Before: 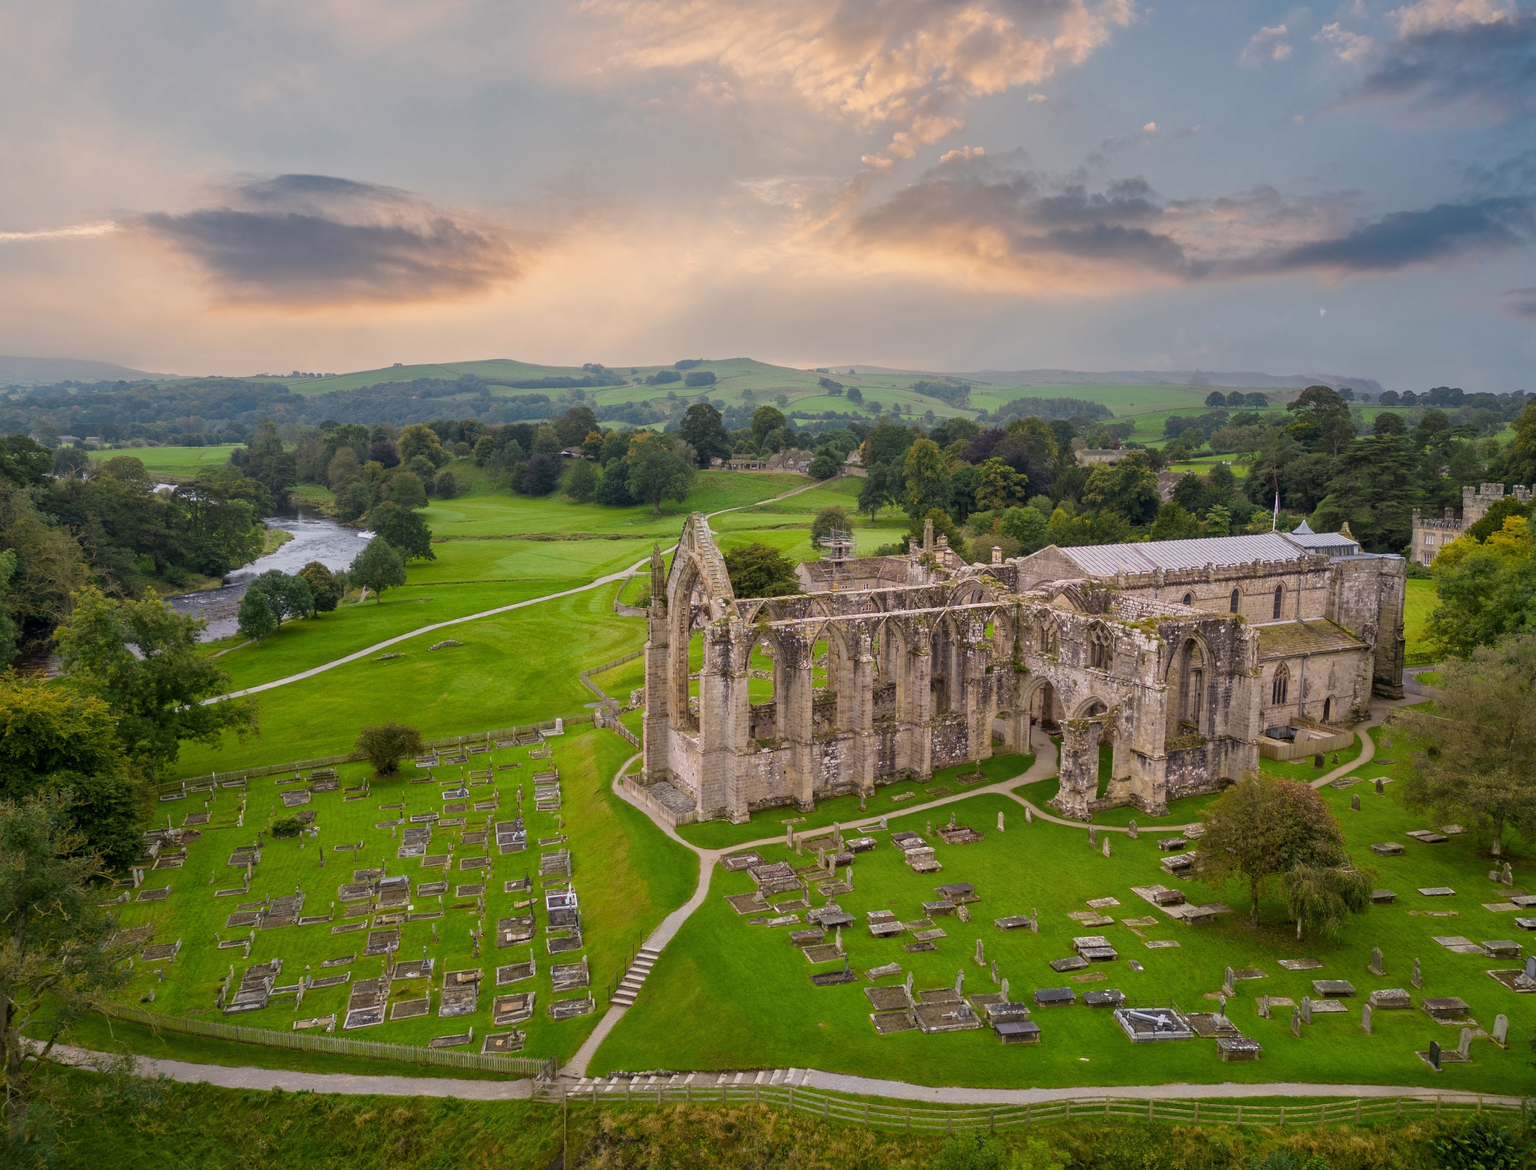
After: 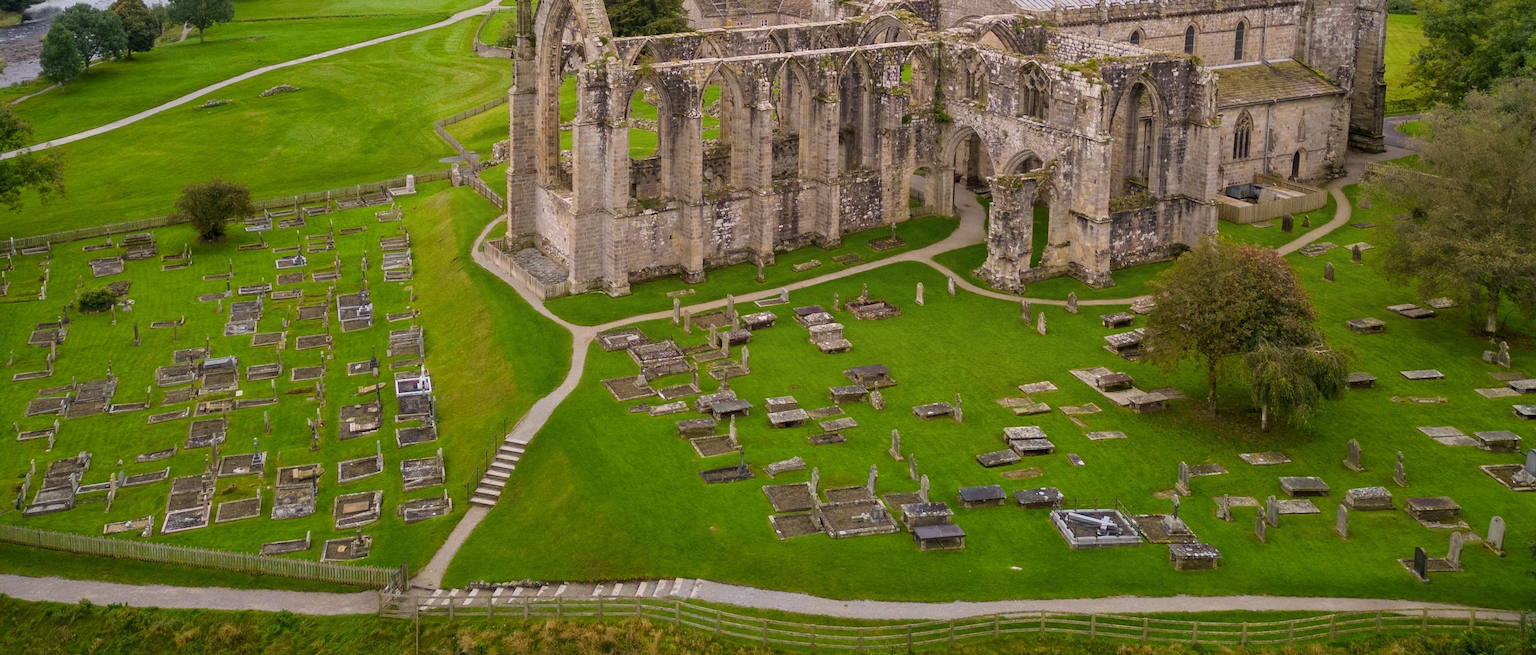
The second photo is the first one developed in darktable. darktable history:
crop and rotate: left 13.294%, top 48.46%, bottom 2.937%
